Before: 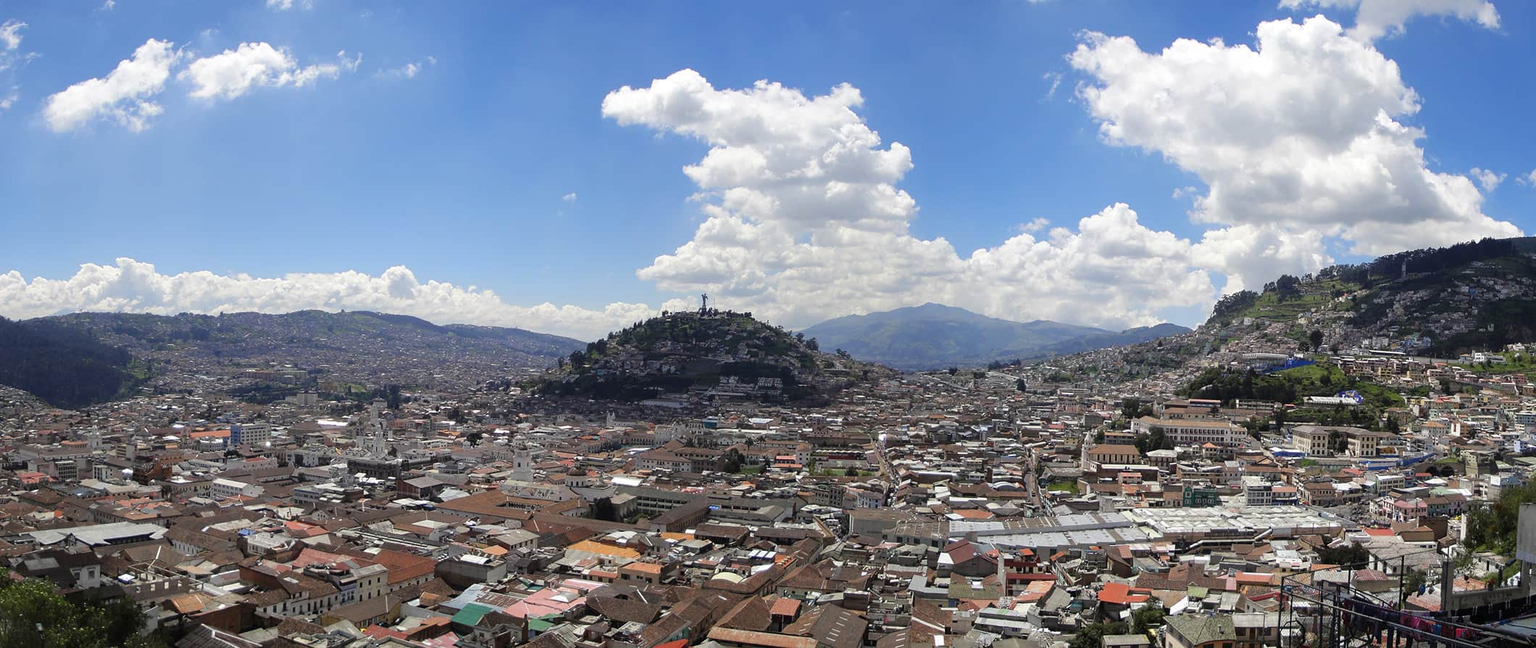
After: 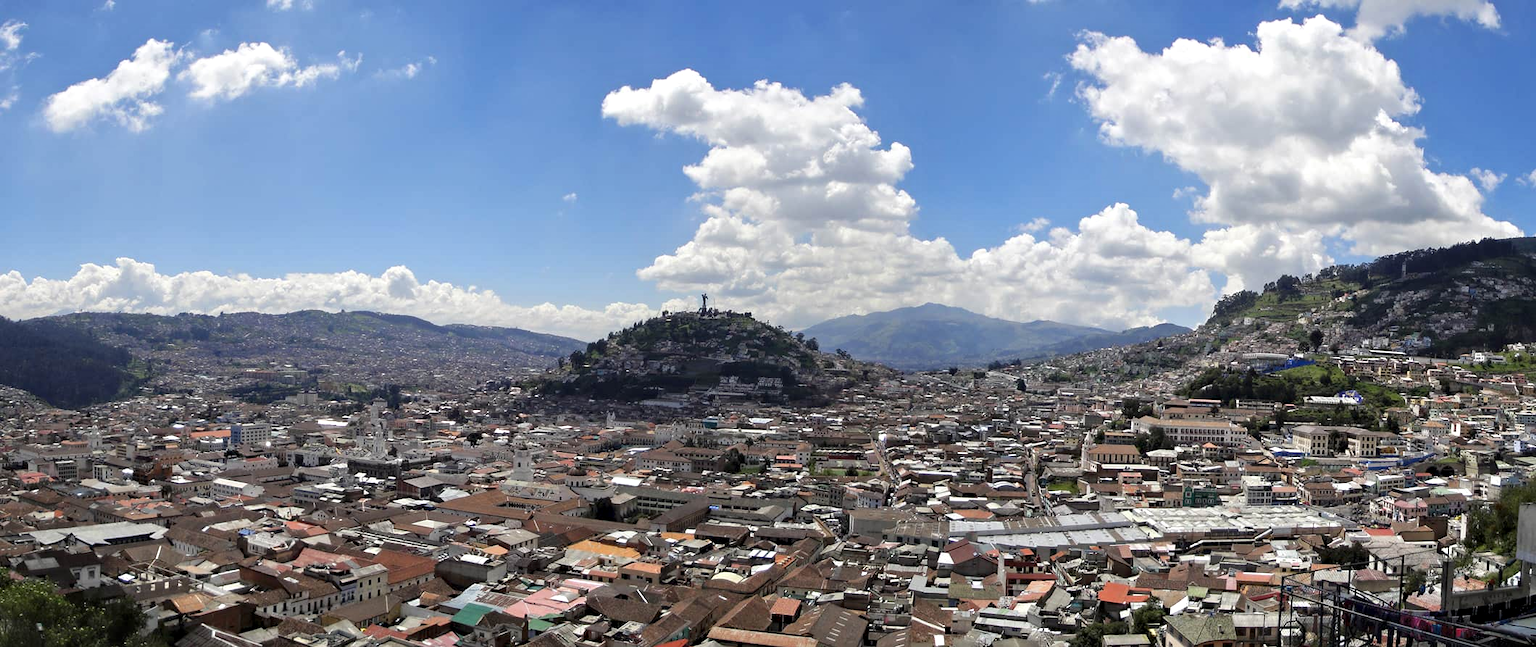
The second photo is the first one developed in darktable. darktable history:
contrast equalizer: octaves 7, y [[0.5, 0.5, 0.544, 0.569, 0.5, 0.5], [0.5 ×6], [0.5 ×6], [0 ×6], [0 ×6]]
